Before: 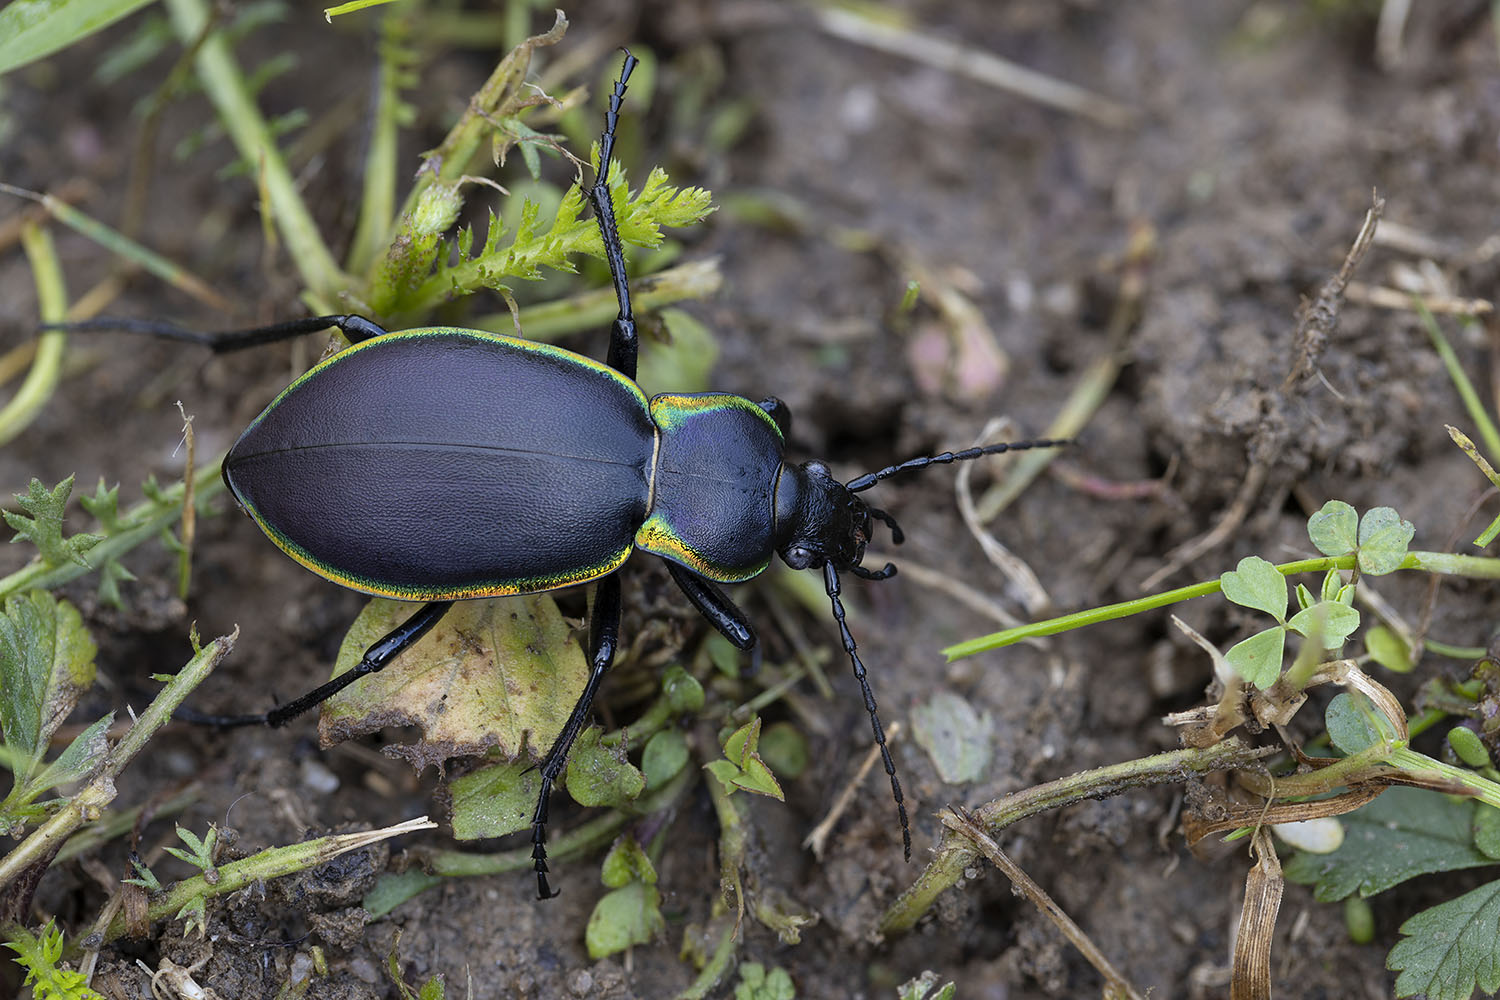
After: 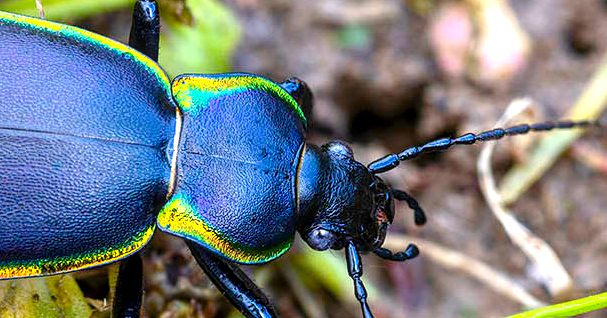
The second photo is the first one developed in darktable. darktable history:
local contrast: on, module defaults
exposure: black level correction 0, exposure 1.199 EV, compensate highlight preservation false
crop: left 31.894%, top 31.941%, right 27.616%, bottom 36.246%
tone equalizer: on, module defaults
color balance rgb: shadows lift › hue 84.75°, linear chroma grading › global chroma 41.417%, perceptual saturation grading › global saturation 20%, perceptual saturation grading › highlights -25.186%, perceptual saturation grading › shadows 49.812%
